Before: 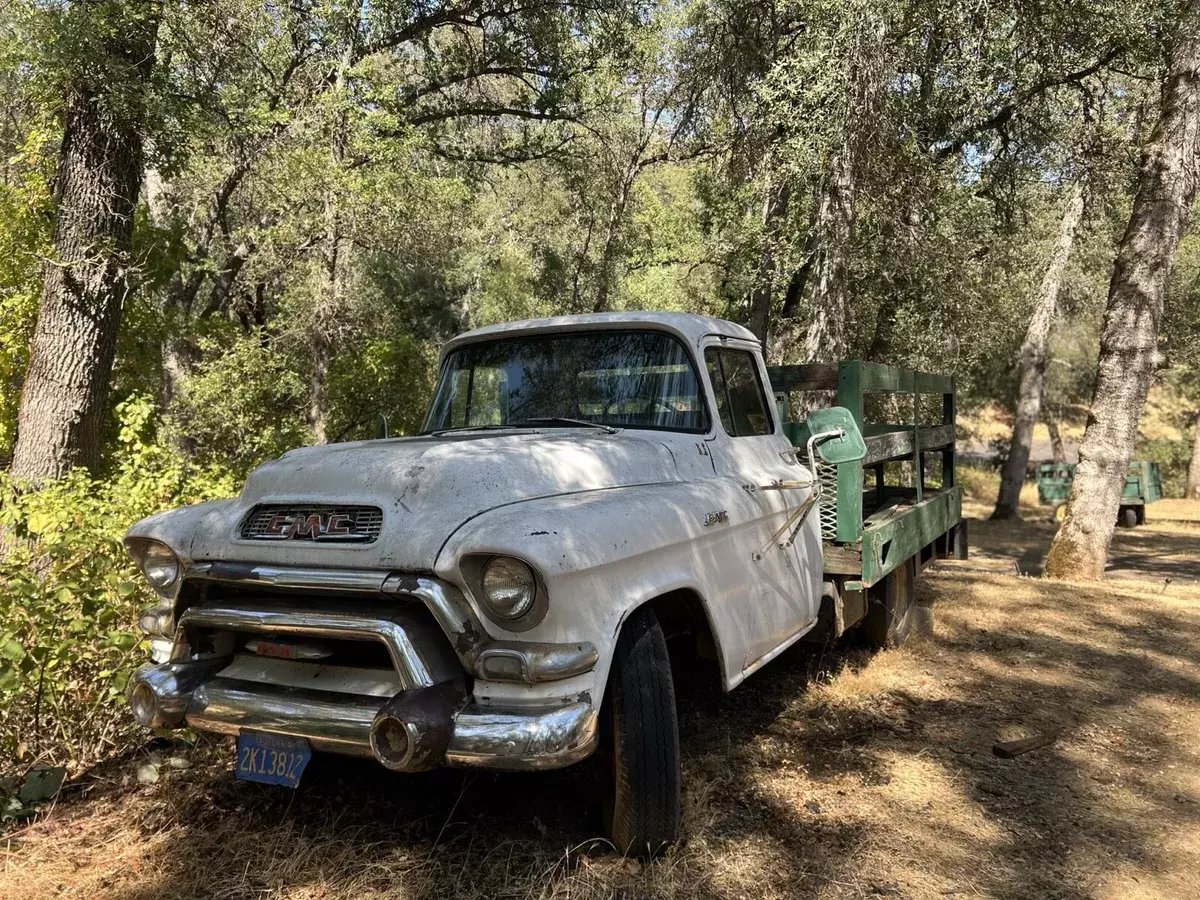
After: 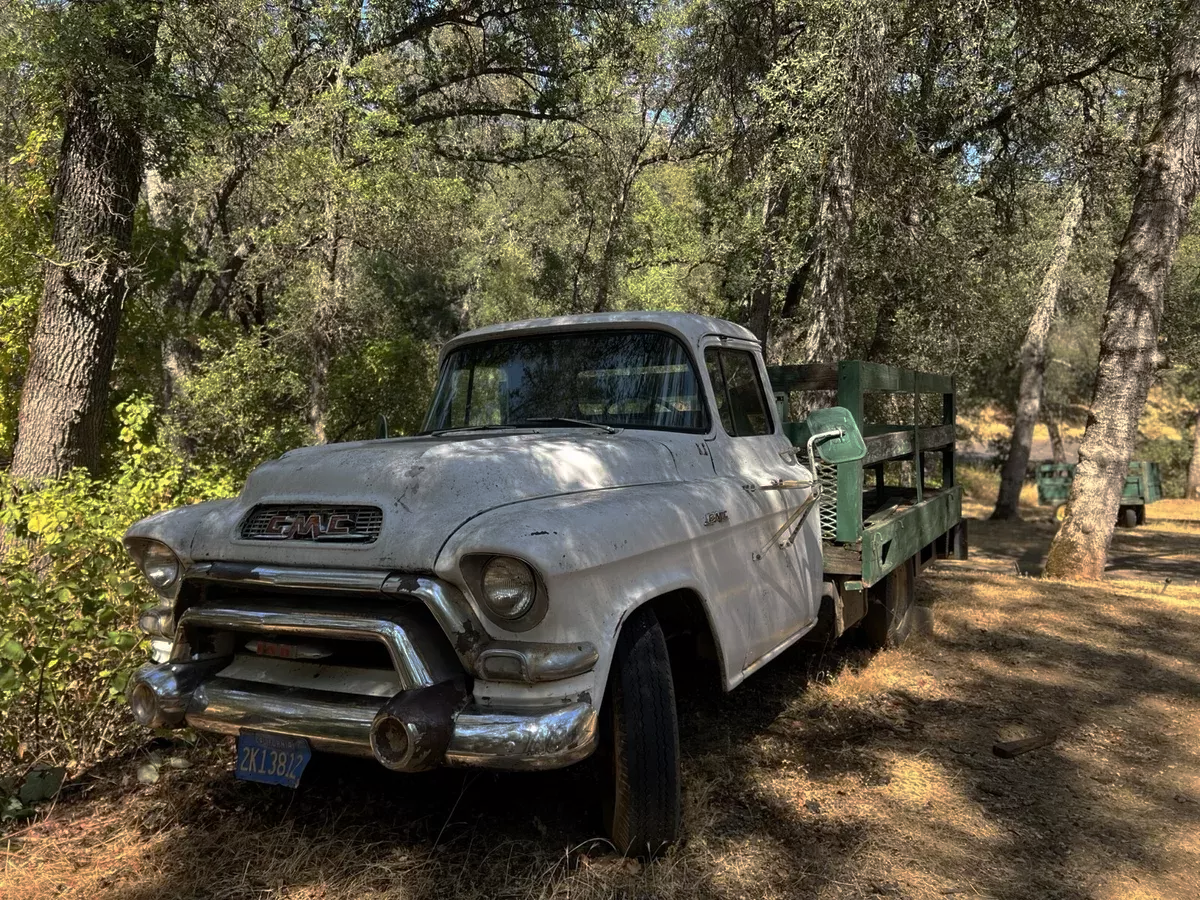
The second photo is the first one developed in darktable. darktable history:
base curve: curves: ch0 [(0, 0) (0.595, 0.418) (1, 1)], preserve colors none
